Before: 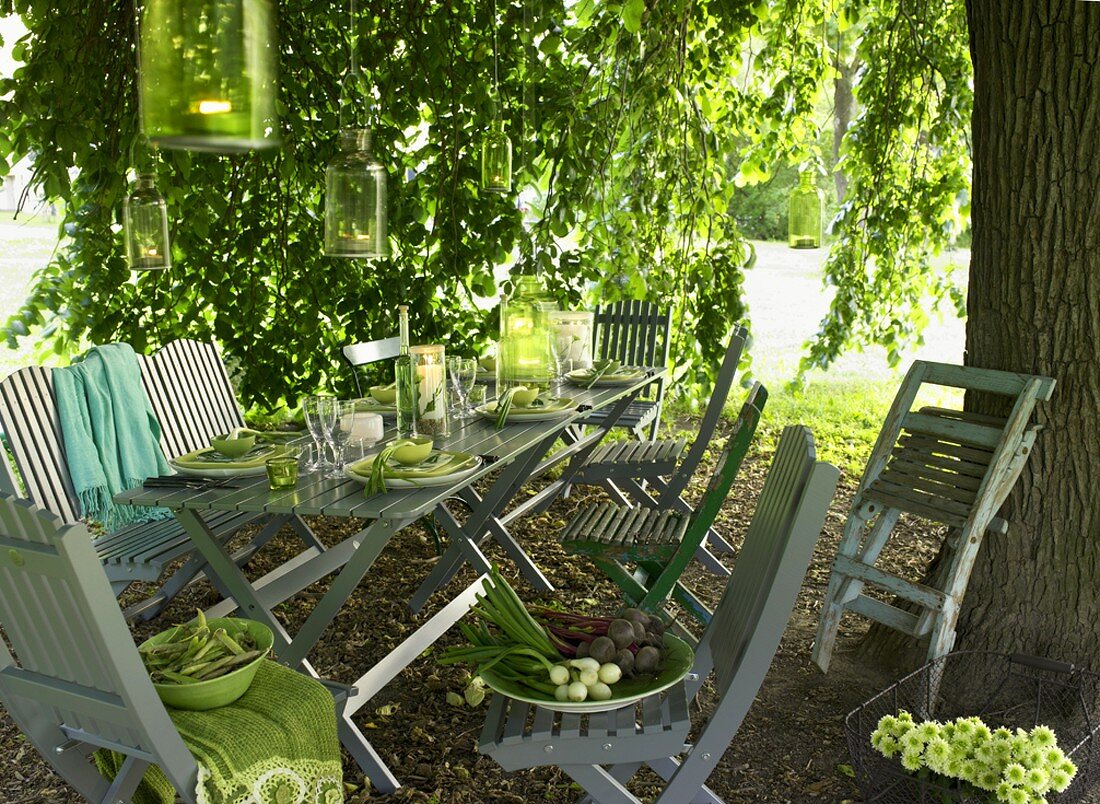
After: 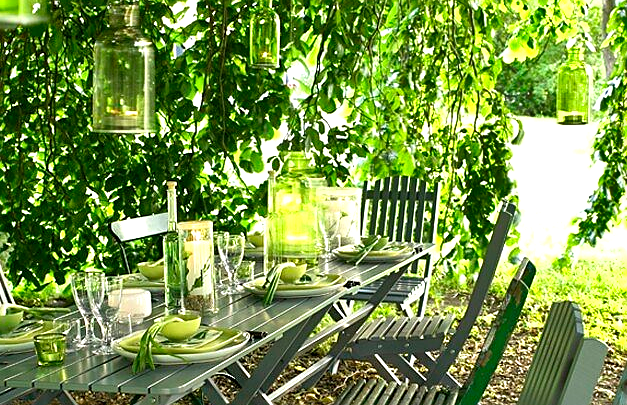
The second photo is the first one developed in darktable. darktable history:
crop: left 21.127%, top 15.437%, right 21.837%, bottom 34.182%
shadows and highlights: soften with gaussian
tone equalizer: on, module defaults
exposure: black level correction 0, exposure 0.597 EV, compensate exposure bias true, compensate highlight preservation false
sharpen: on, module defaults
